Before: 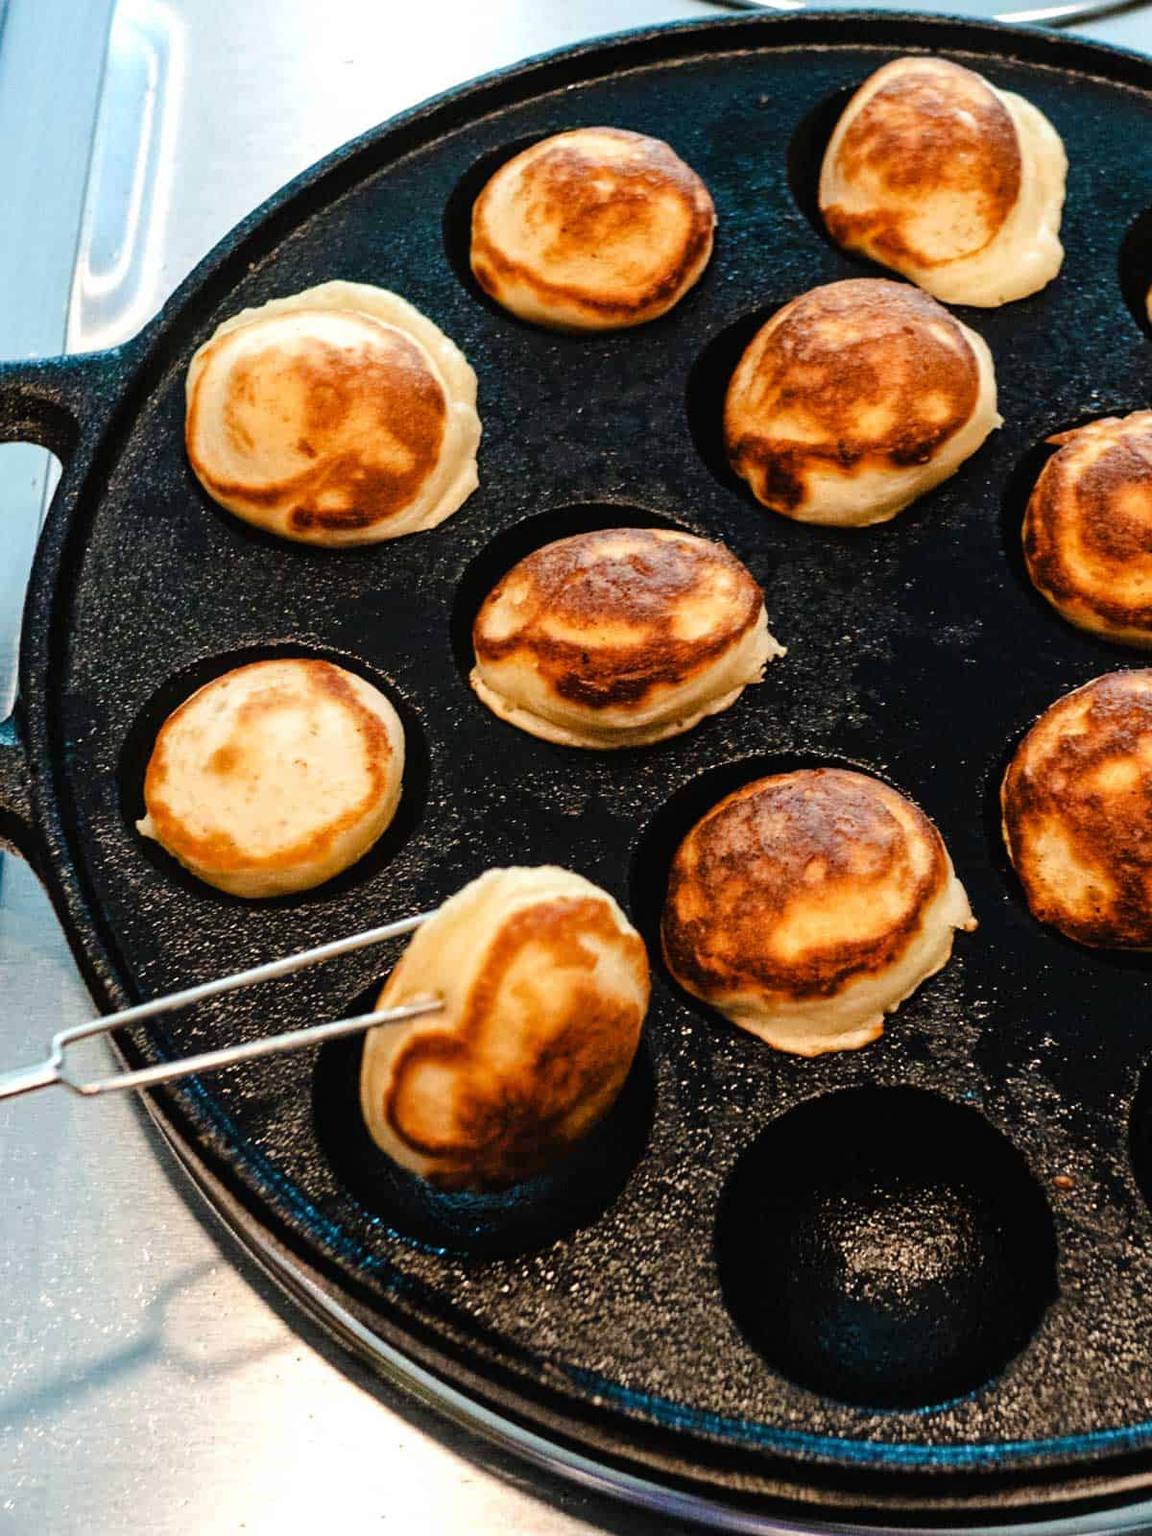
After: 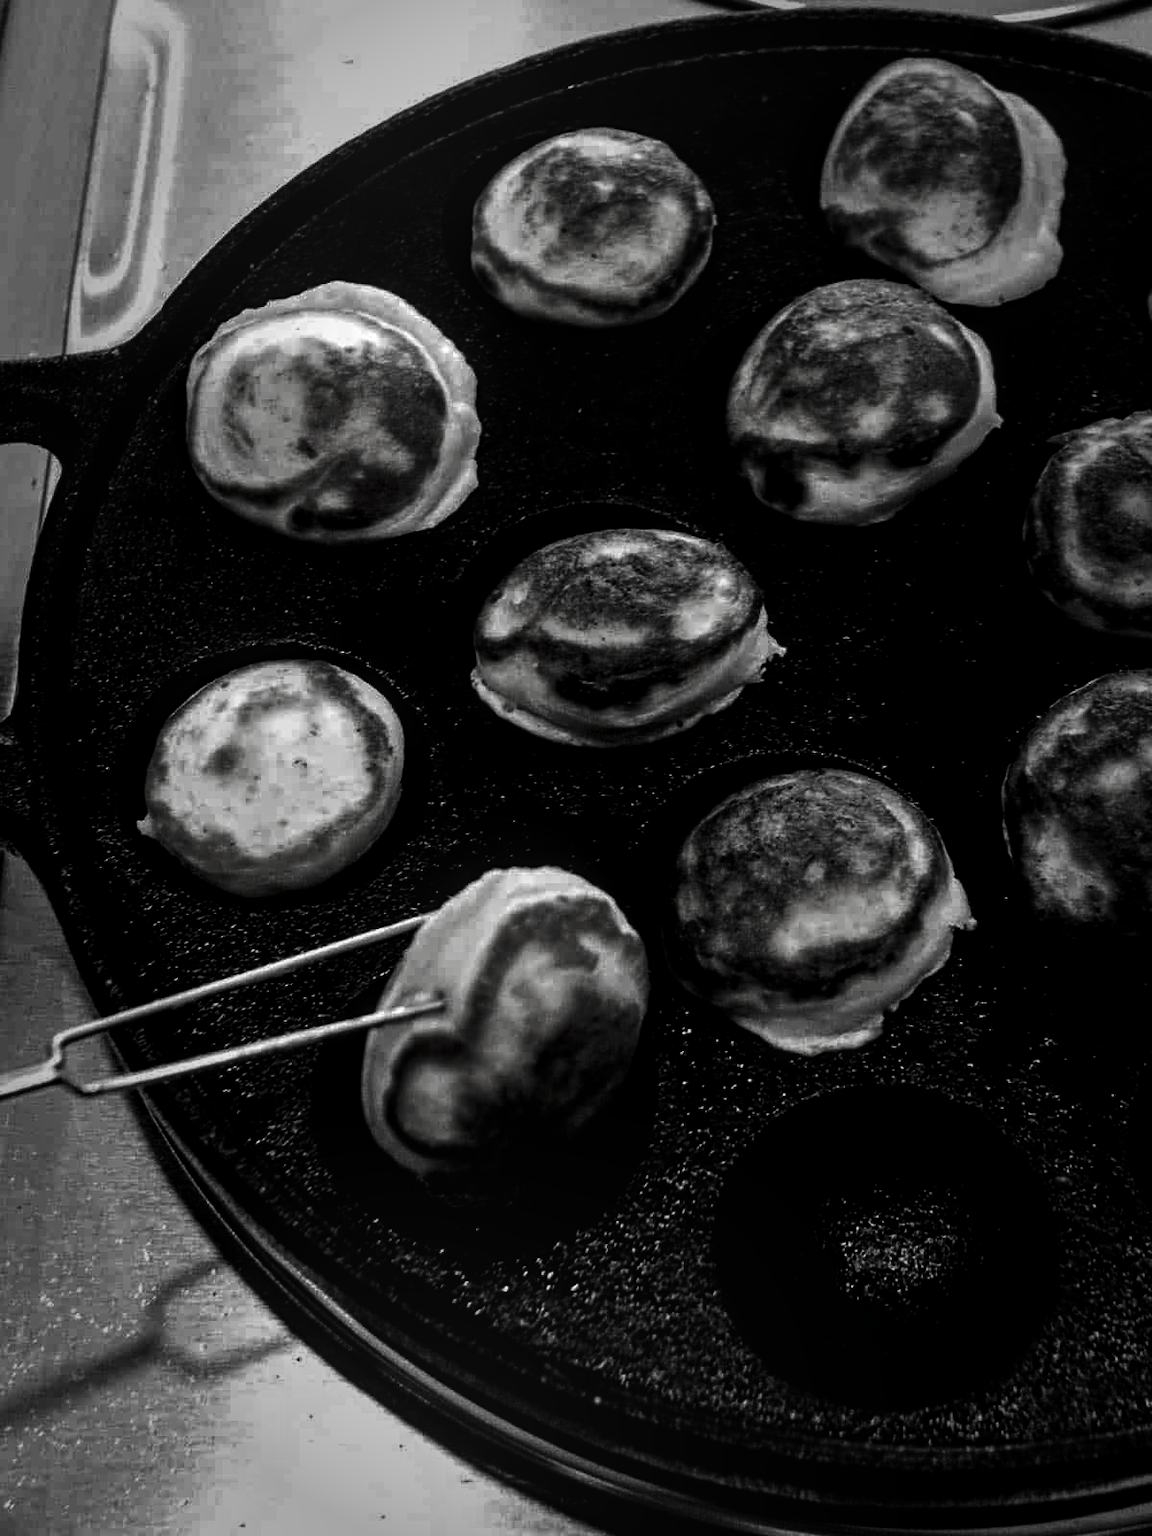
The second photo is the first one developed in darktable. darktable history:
vignetting: fall-off start 66.17%, fall-off radius 39.64%, brightness -0.58, saturation -0.261, automatic ratio true, width/height ratio 0.672
local contrast: detail 130%
contrast brightness saturation: contrast 0.022, brightness -0.984, saturation -0.992
